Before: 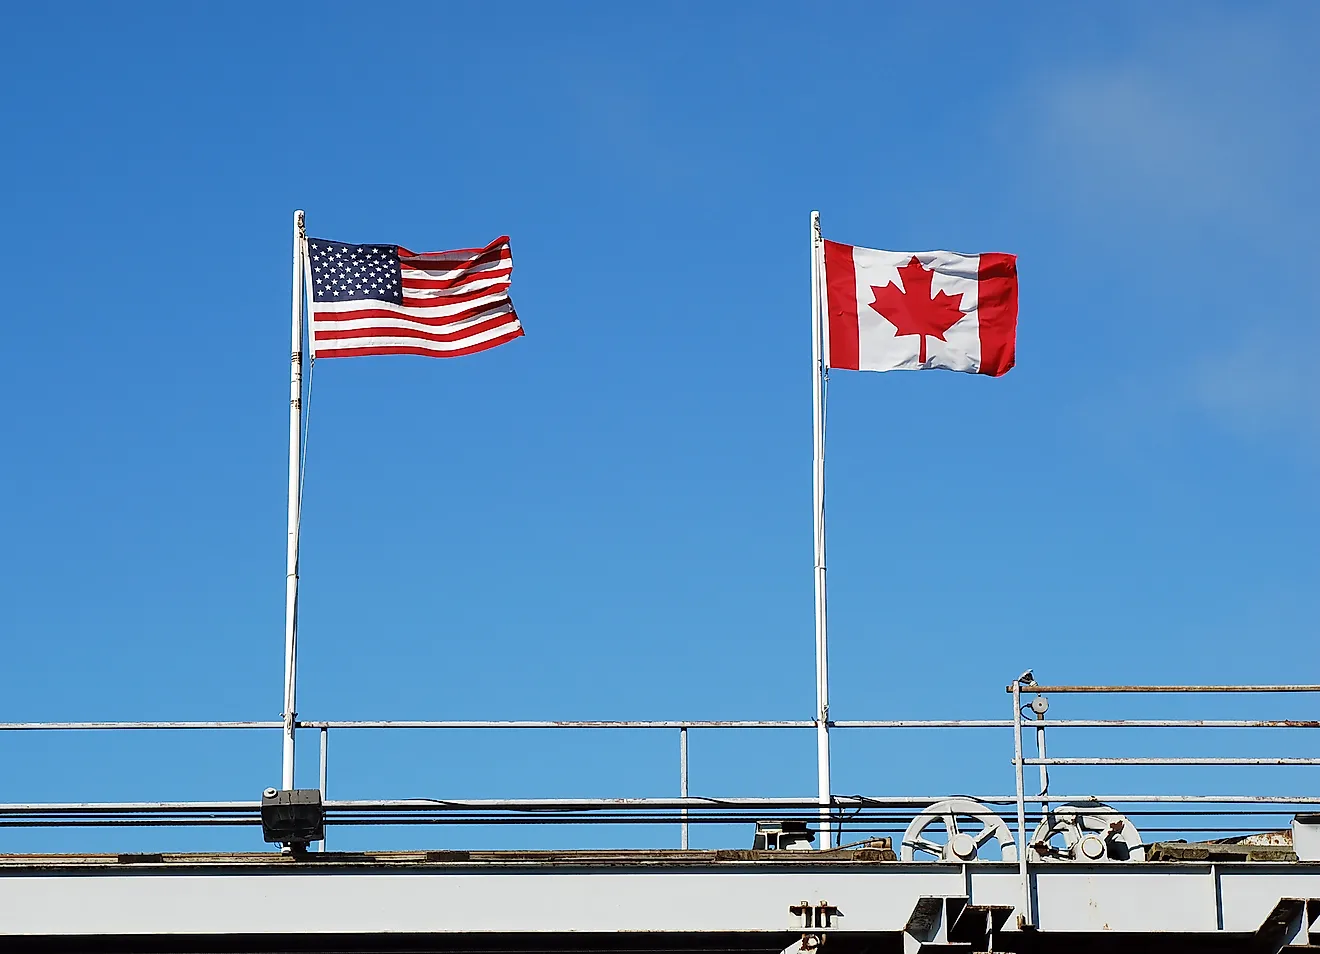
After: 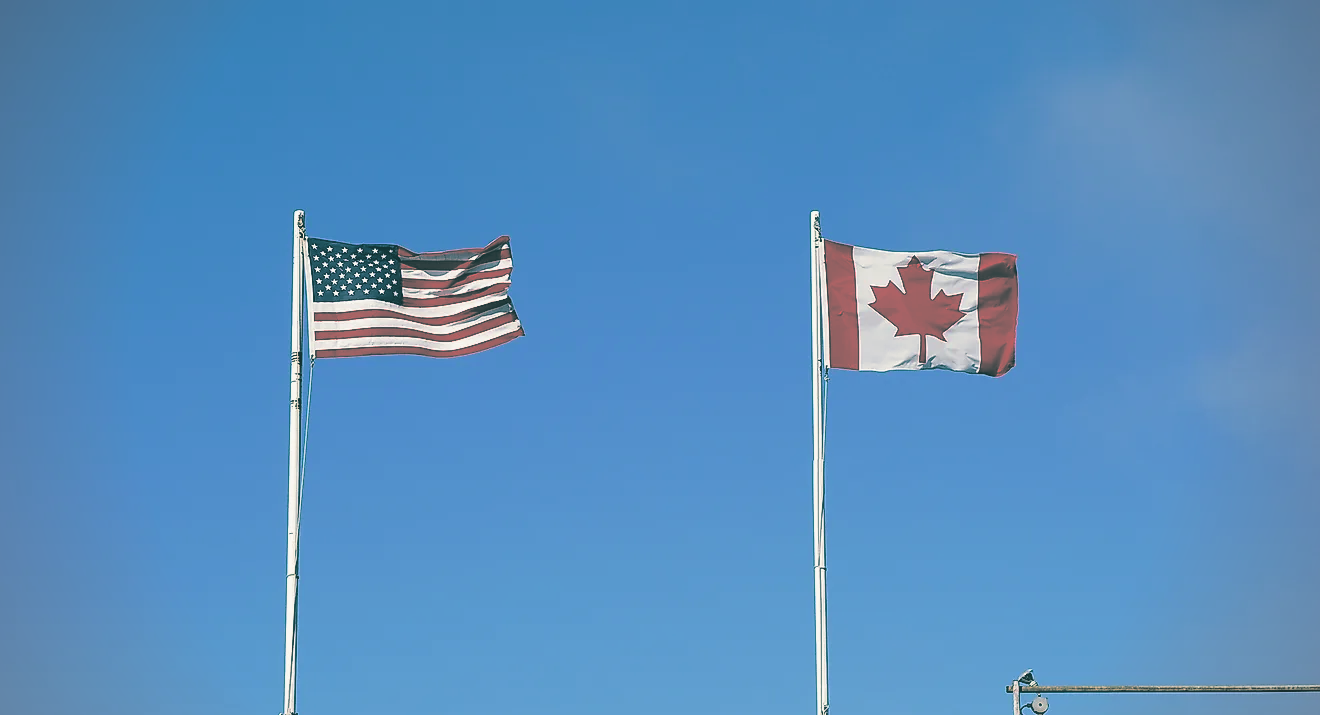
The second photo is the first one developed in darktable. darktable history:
exposure: black level correction -0.025, exposure -0.117 EV, compensate highlight preservation false
crop: bottom 24.988%
split-toning: shadows › hue 186.43°, highlights › hue 49.29°, compress 30.29%
vignetting: fall-off radius 60.92%
